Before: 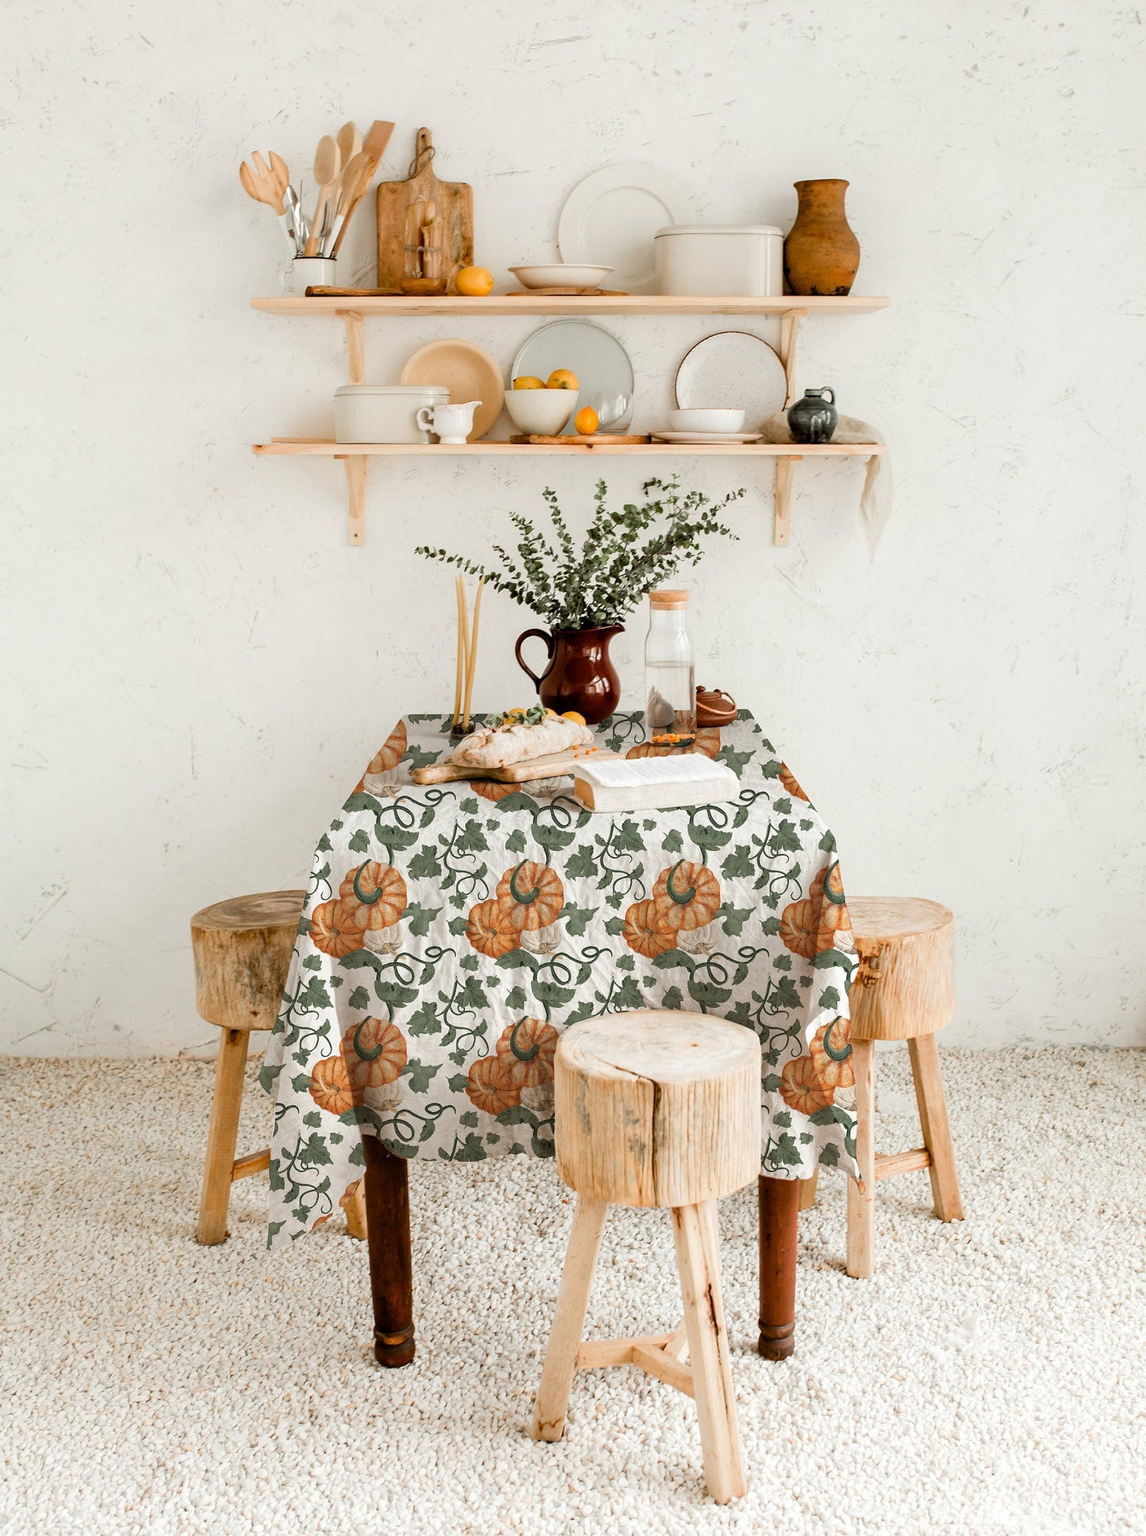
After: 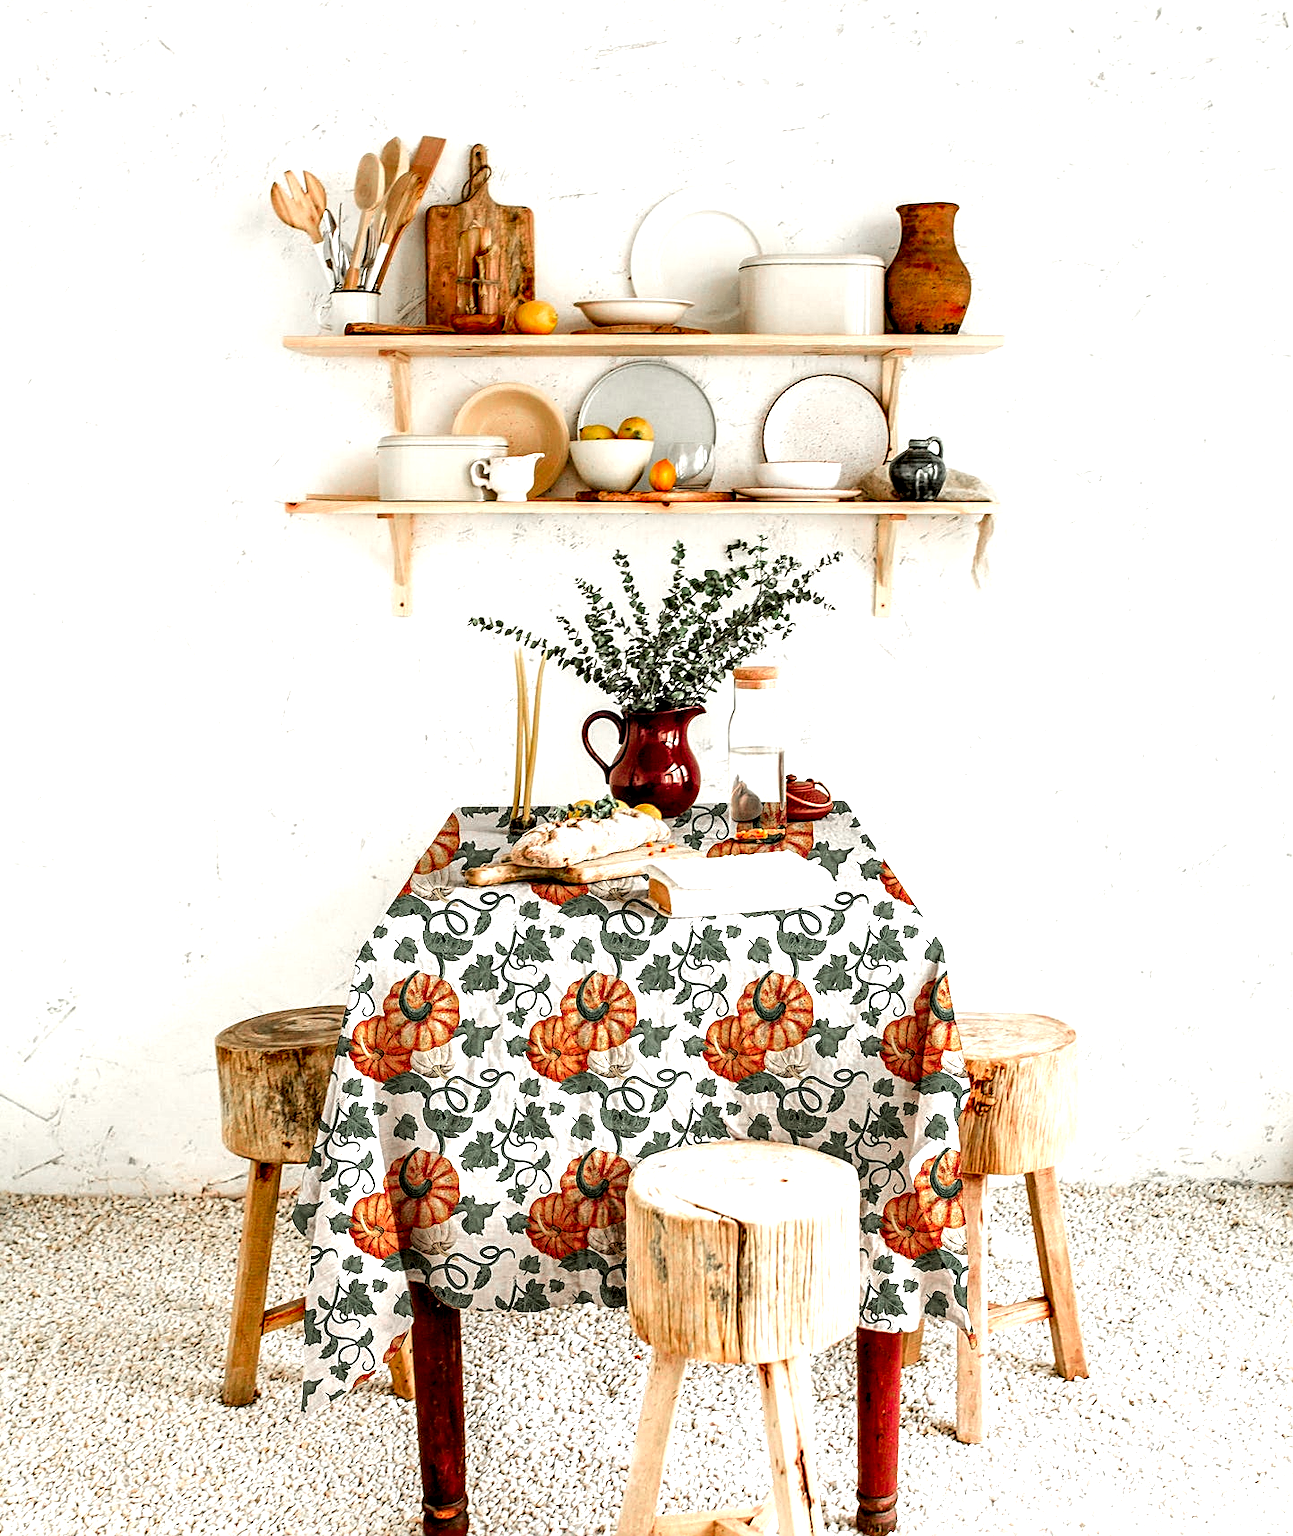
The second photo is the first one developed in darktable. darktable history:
tone equalizer: on, module defaults
color zones: curves: ch0 [(0, 0.466) (0.128, 0.466) (0.25, 0.5) (0.375, 0.456) (0.5, 0.5) (0.625, 0.5) (0.737, 0.652) (0.875, 0.5)]; ch1 [(0, 0.603) (0.125, 0.618) (0.261, 0.348) (0.372, 0.353) (0.497, 0.363) (0.611, 0.45) (0.731, 0.427) (0.875, 0.518) (0.998, 0.652)]; ch2 [(0, 0.559) (0.125, 0.451) (0.253, 0.564) (0.37, 0.578) (0.5, 0.466) (0.625, 0.471) (0.731, 0.471) (0.88, 0.485)]
sharpen: on, module defaults
local contrast: detail 205%
contrast brightness saturation: contrast -0.098, brightness 0.049, saturation 0.084
exposure: black level correction 0, exposure 0.858 EV, compensate highlight preservation false
crop and rotate: top 0%, bottom 11.433%
